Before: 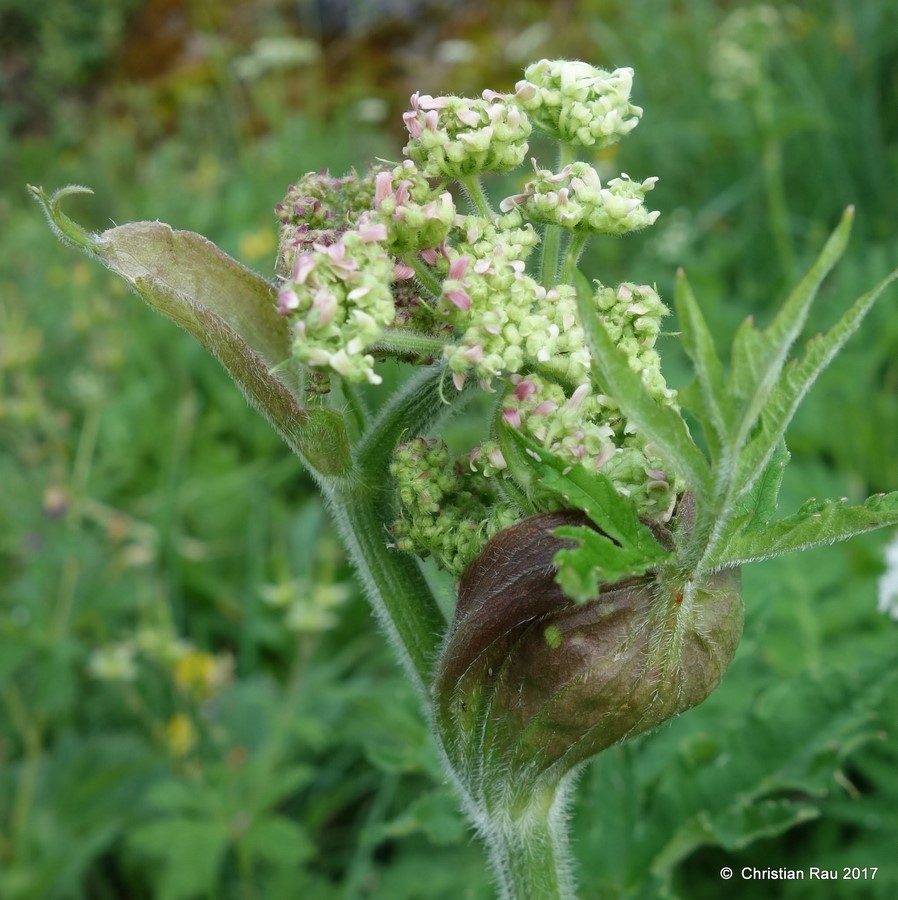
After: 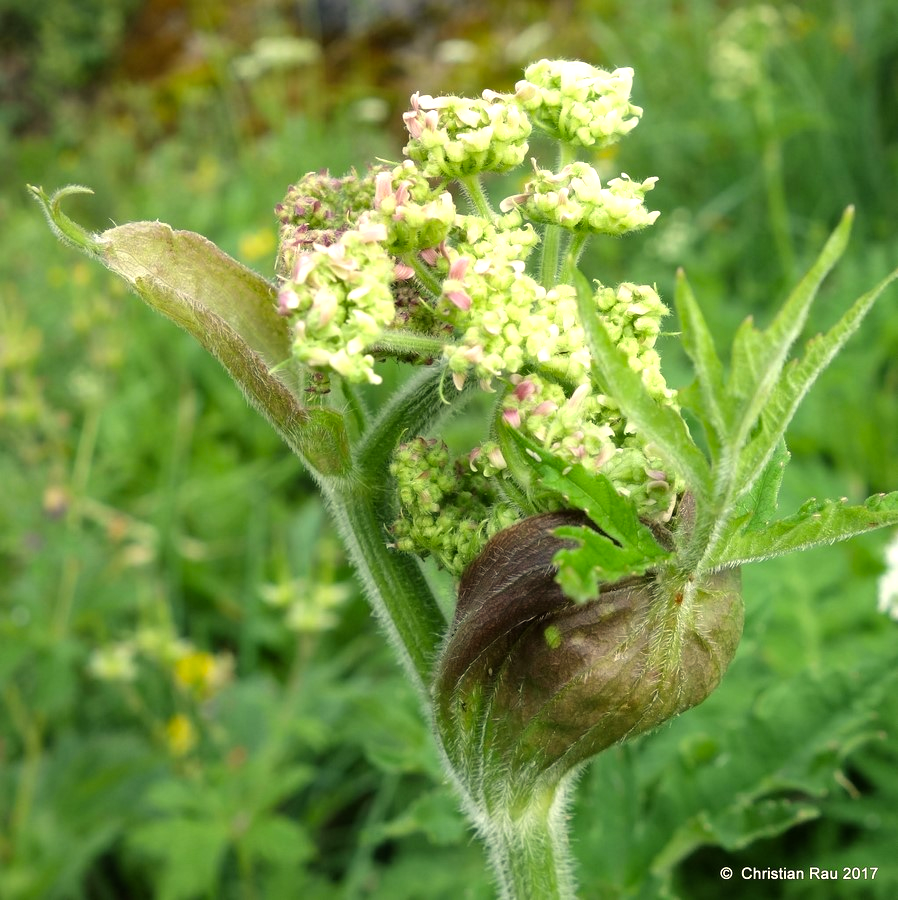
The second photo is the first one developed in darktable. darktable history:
color correction: highlights a* 1.35, highlights b* 17.98
tone equalizer: -8 EV -0.771 EV, -7 EV -0.67 EV, -6 EV -0.587 EV, -5 EV -0.363 EV, -3 EV 0.38 EV, -2 EV 0.6 EV, -1 EV 0.698 EV, +0 EV 0.733 EV
